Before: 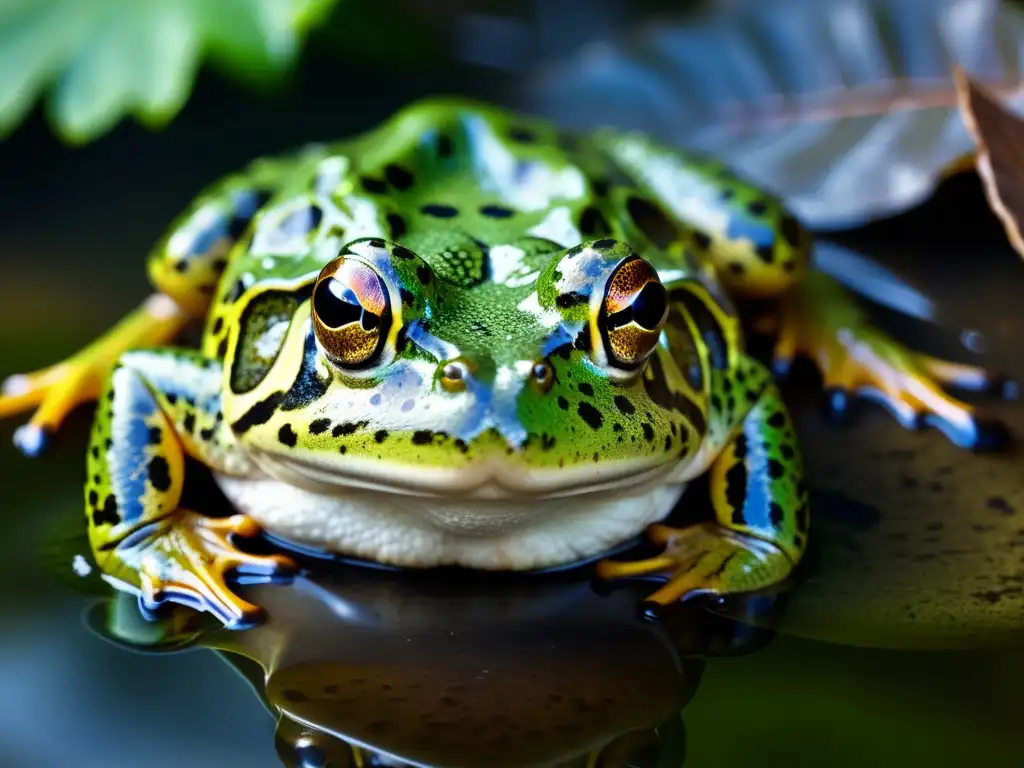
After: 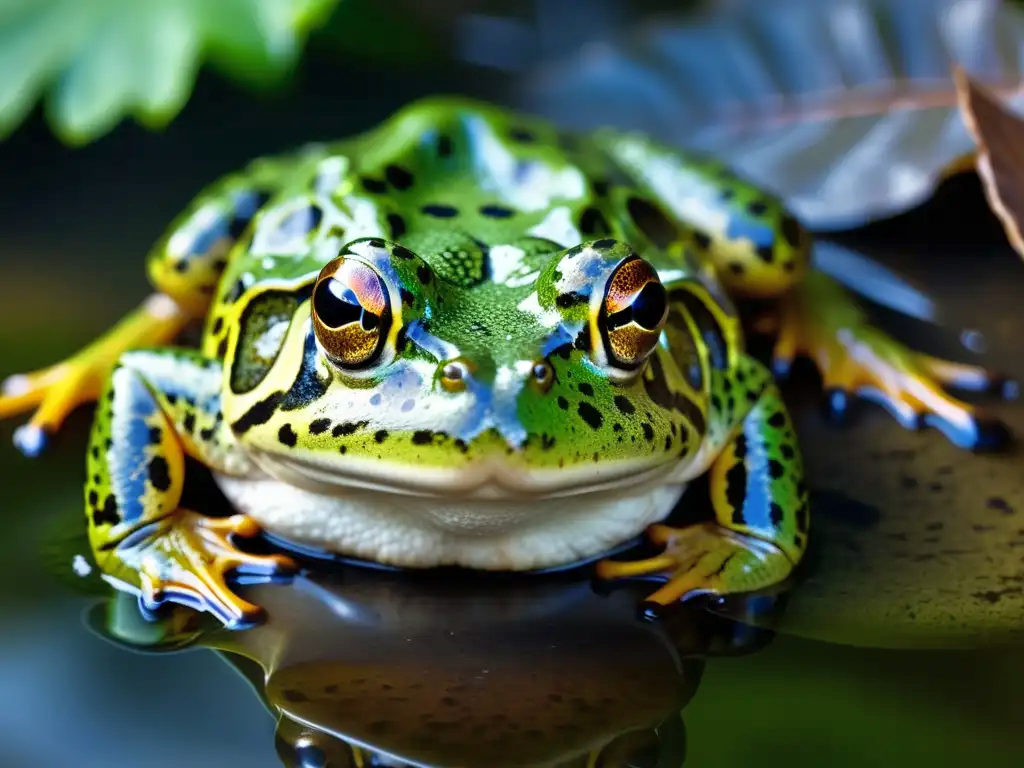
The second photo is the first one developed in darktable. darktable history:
shadows and highlights: shadows 42.78, highlights 6.64
